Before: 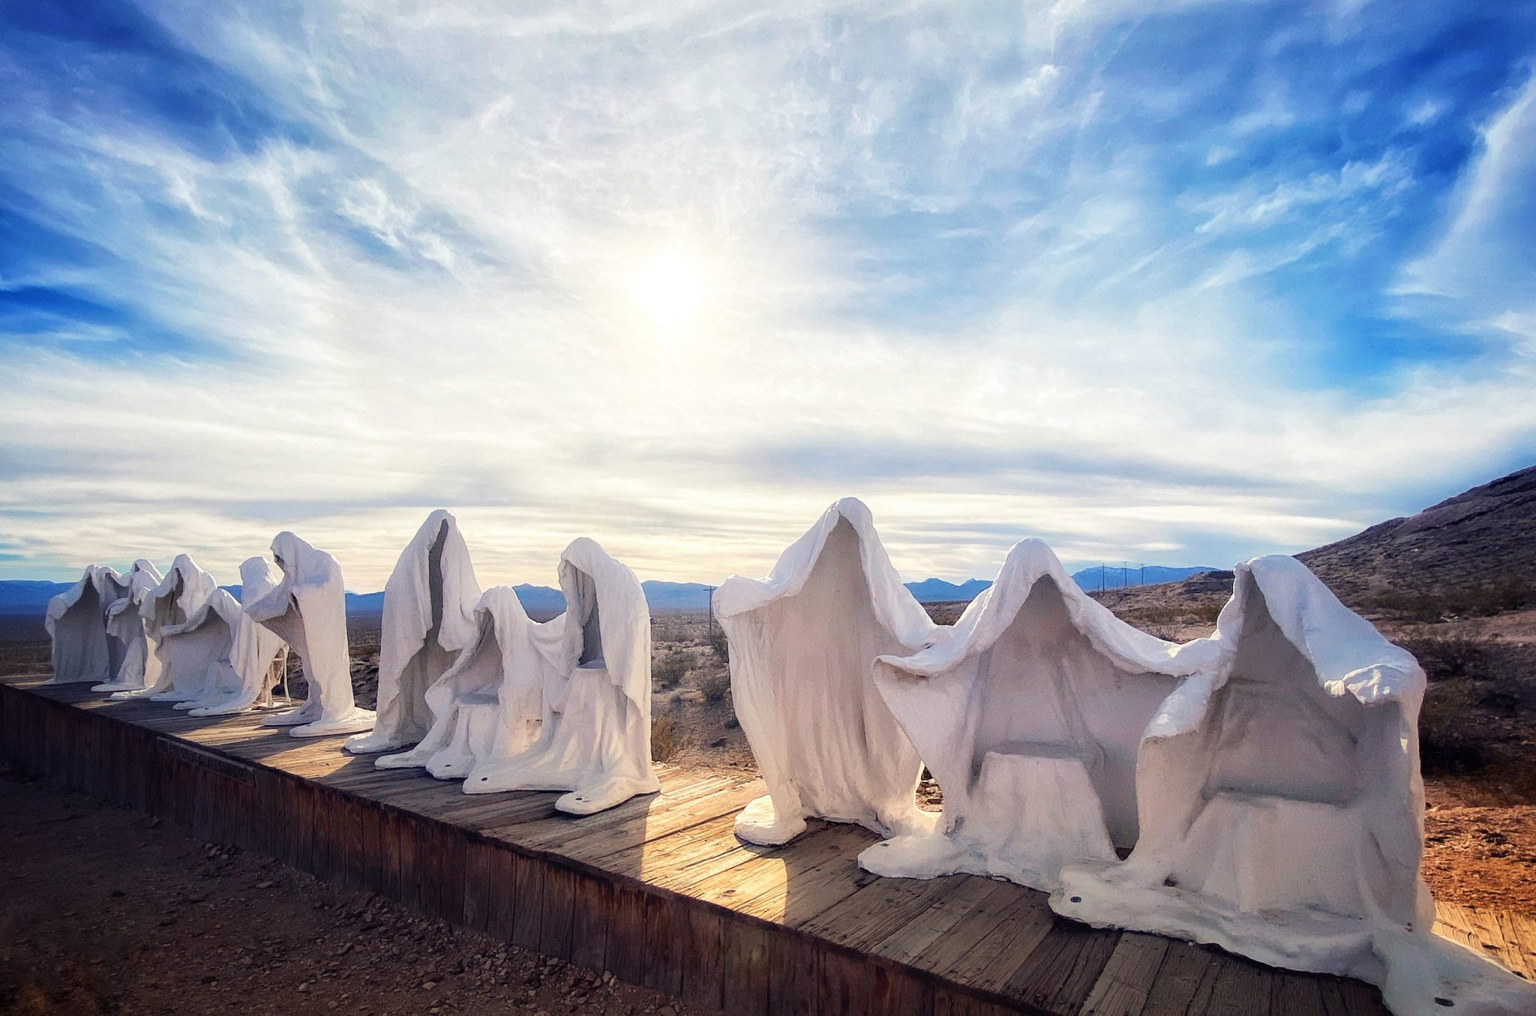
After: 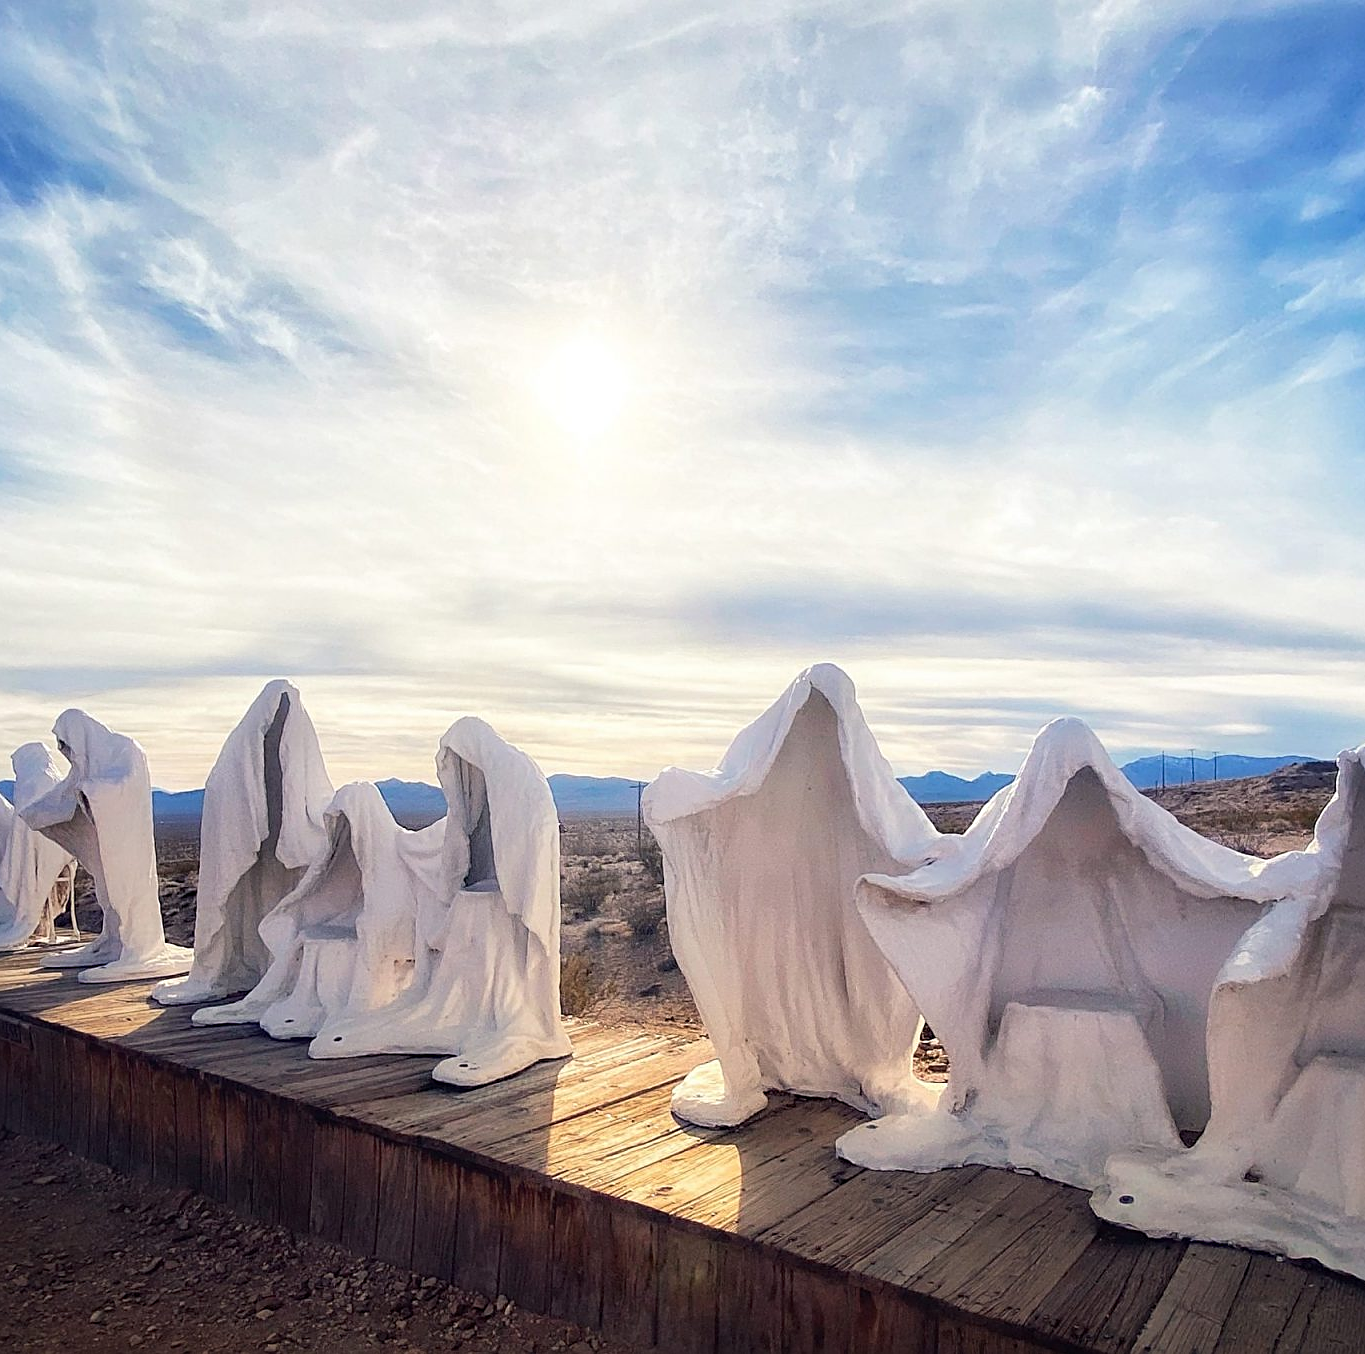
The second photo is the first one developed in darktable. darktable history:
crop and rotate: left 15.055%, right 18.278%
sharpen: on, module defaults
